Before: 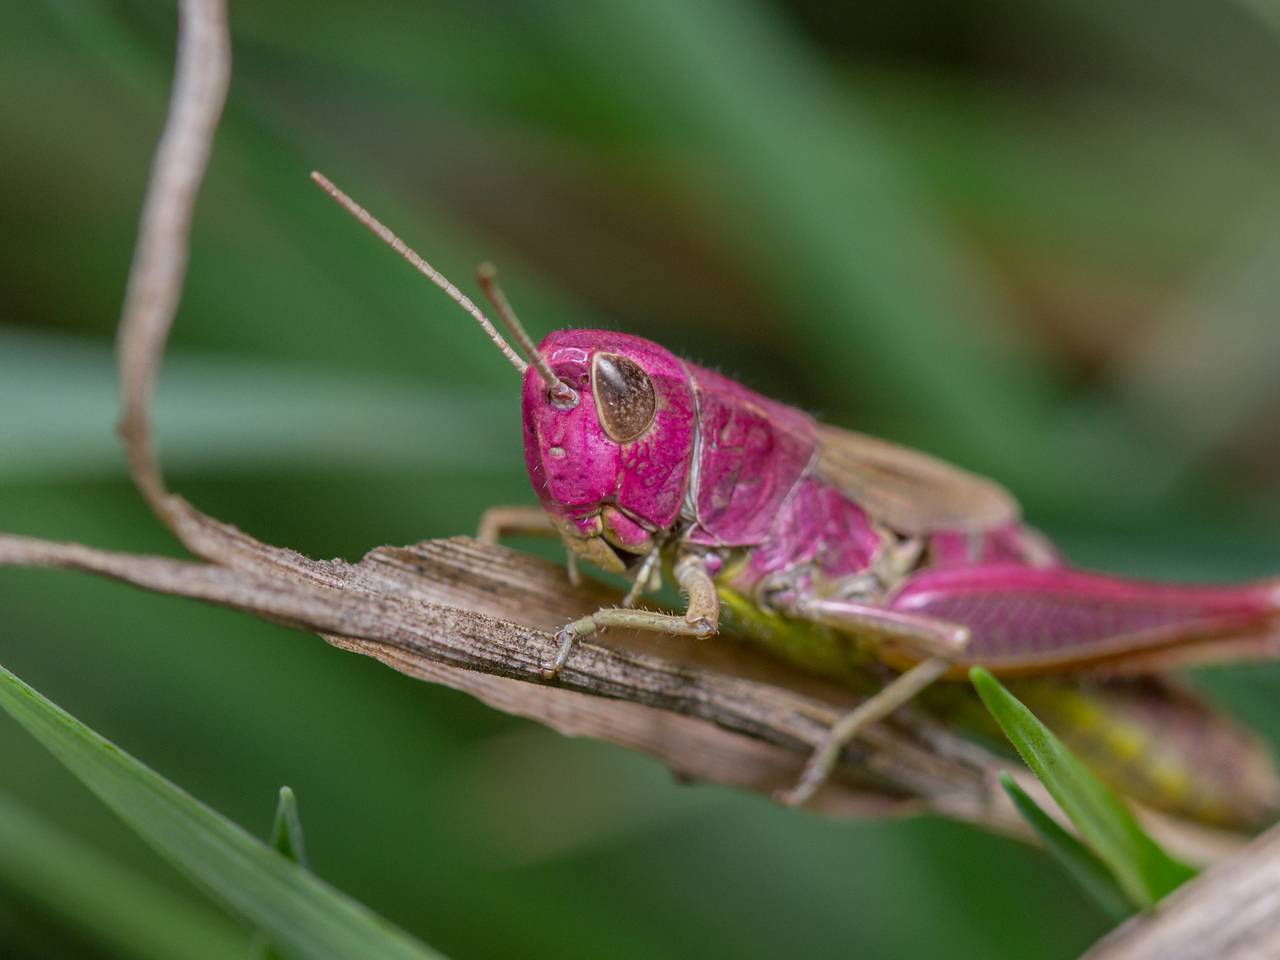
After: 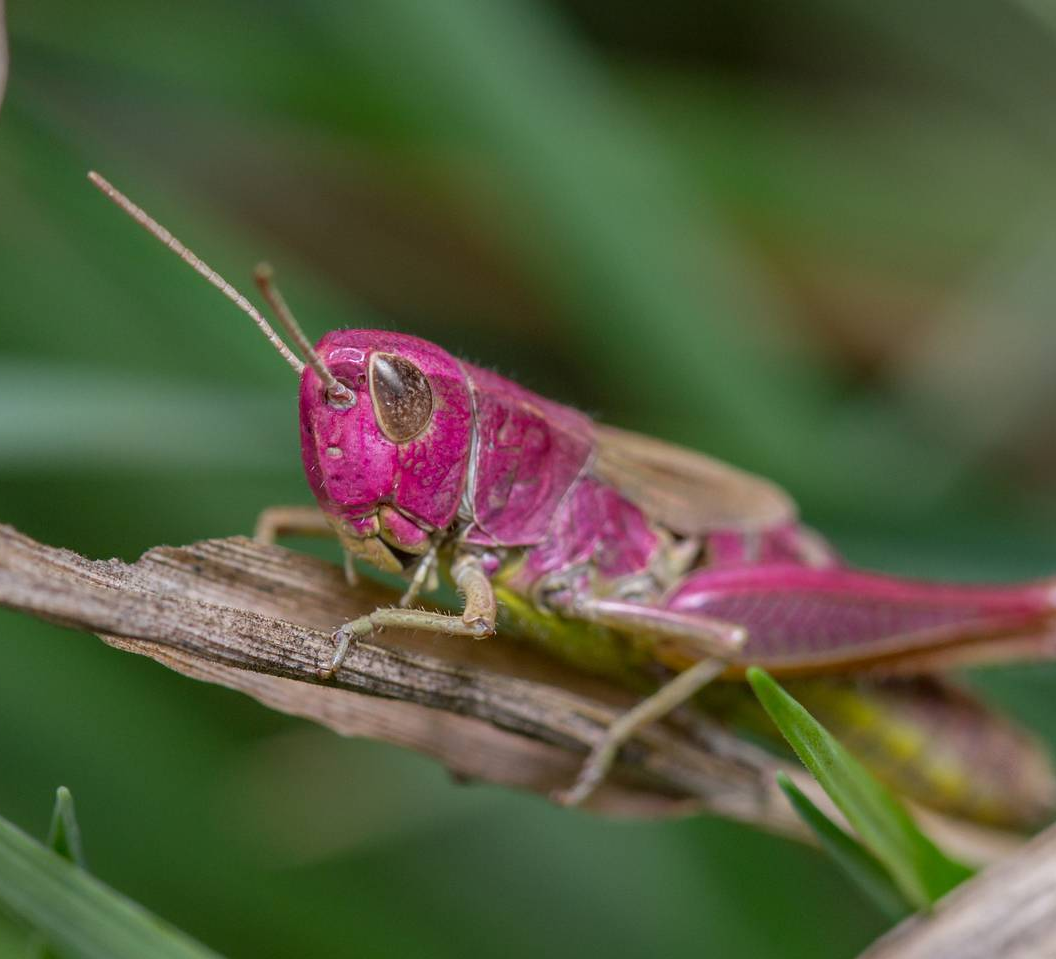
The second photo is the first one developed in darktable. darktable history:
crop: left 17.433%, bottom 0.027%
shadows and highlights: shadows 2.51, highlights -17.25, soften with gaussian
